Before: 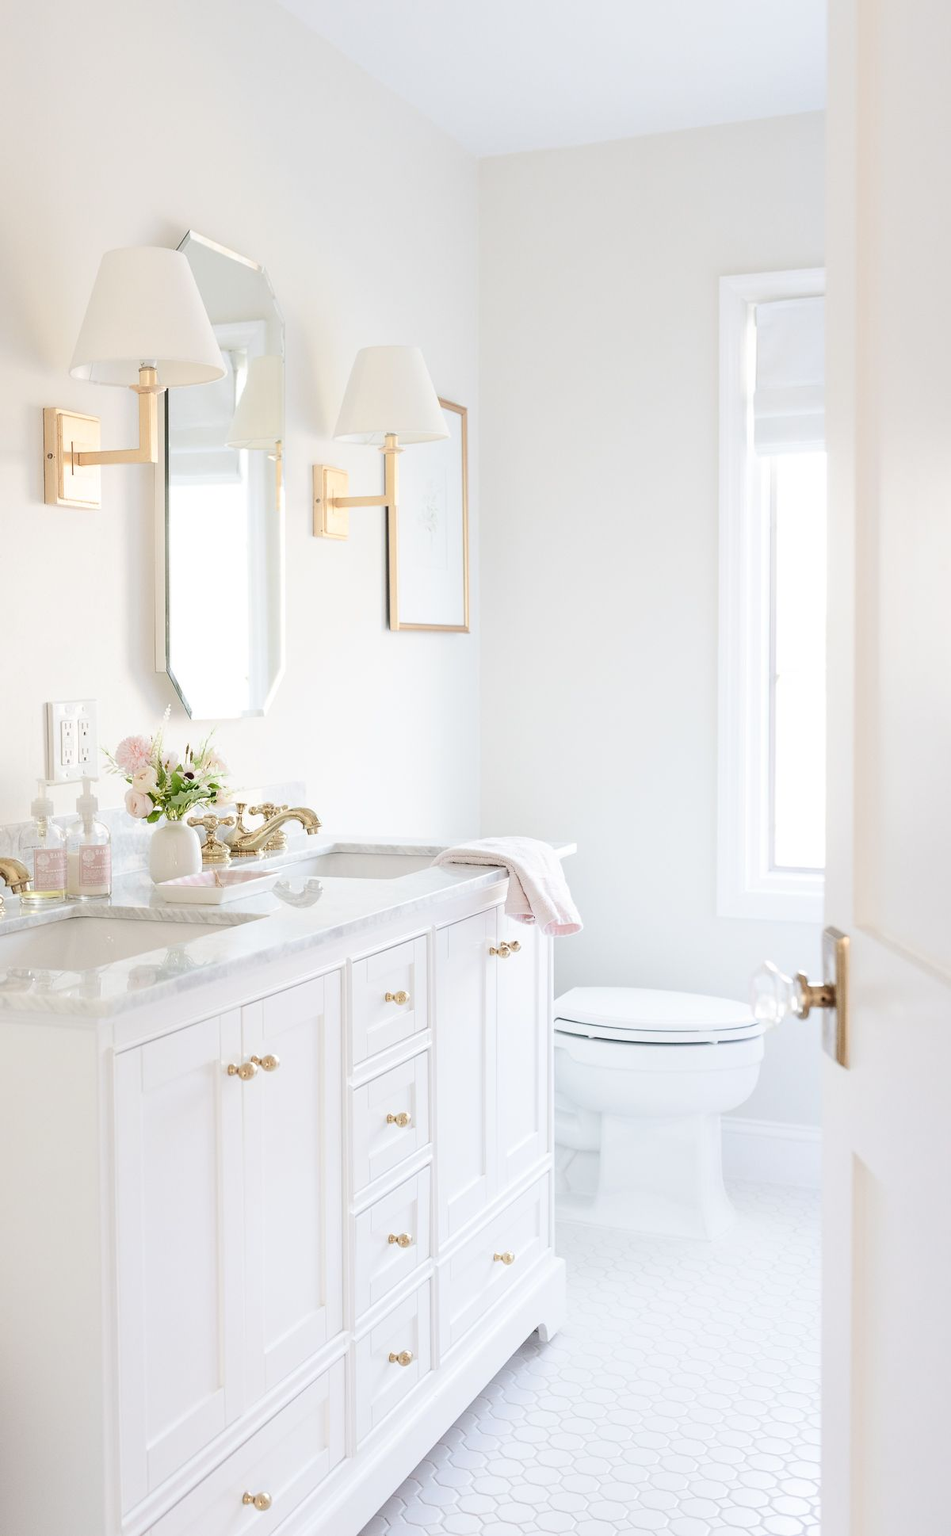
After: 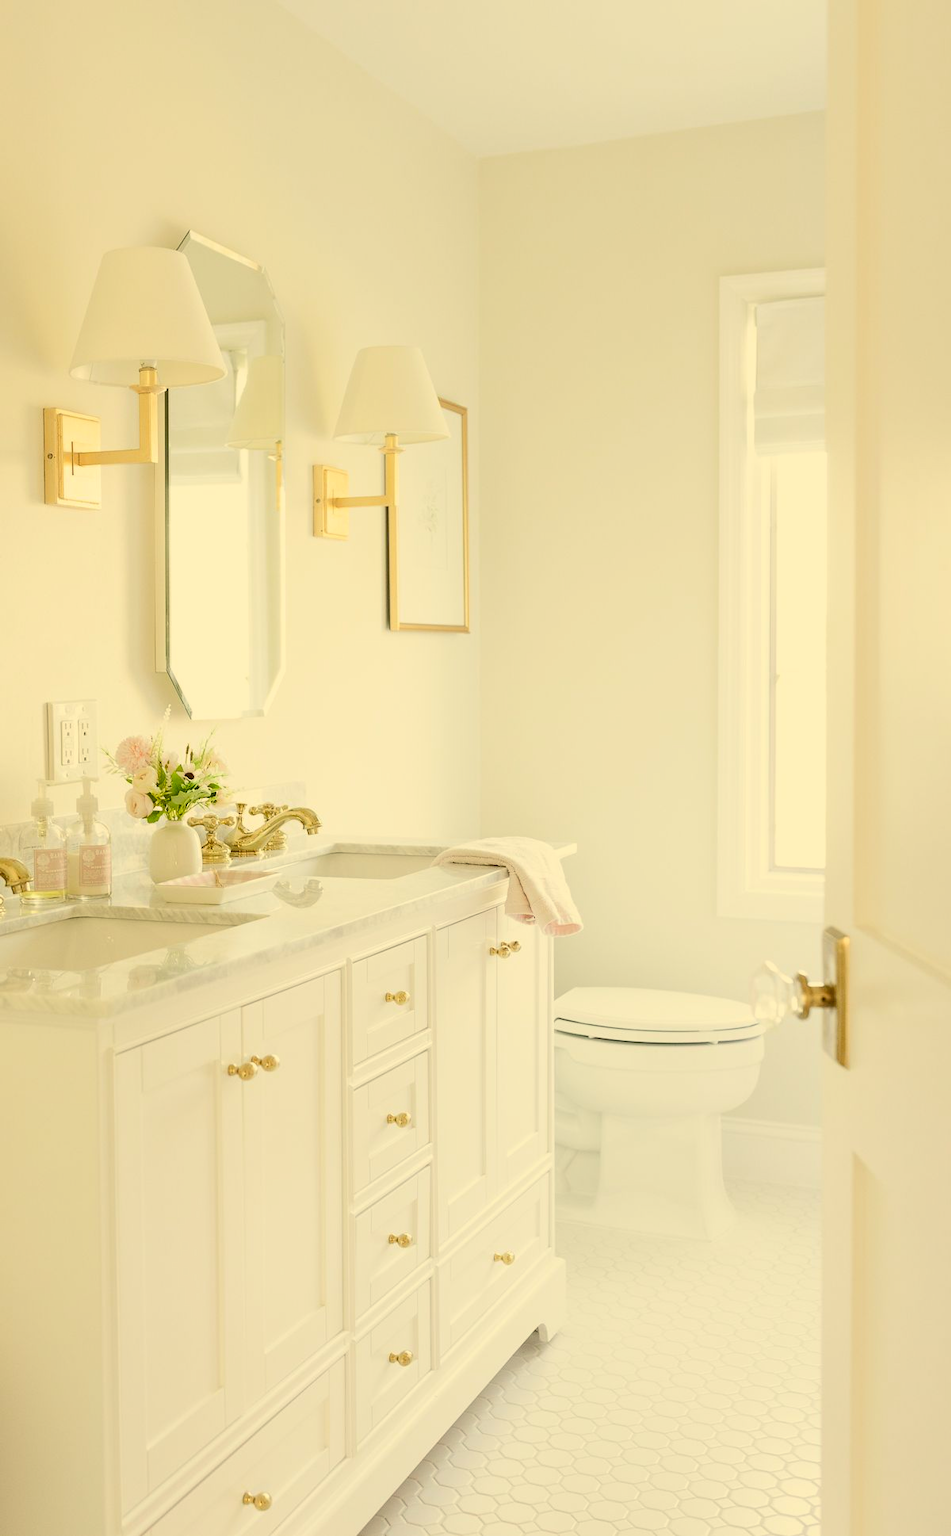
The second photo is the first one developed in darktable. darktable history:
contrast brightness saturation: contrast -0.099, brightness 0.048, saturation 0.083
color correction: highlights a* 0.086, highlights b* 29.16, shadows a* -0.301, shadows b* 20.99
